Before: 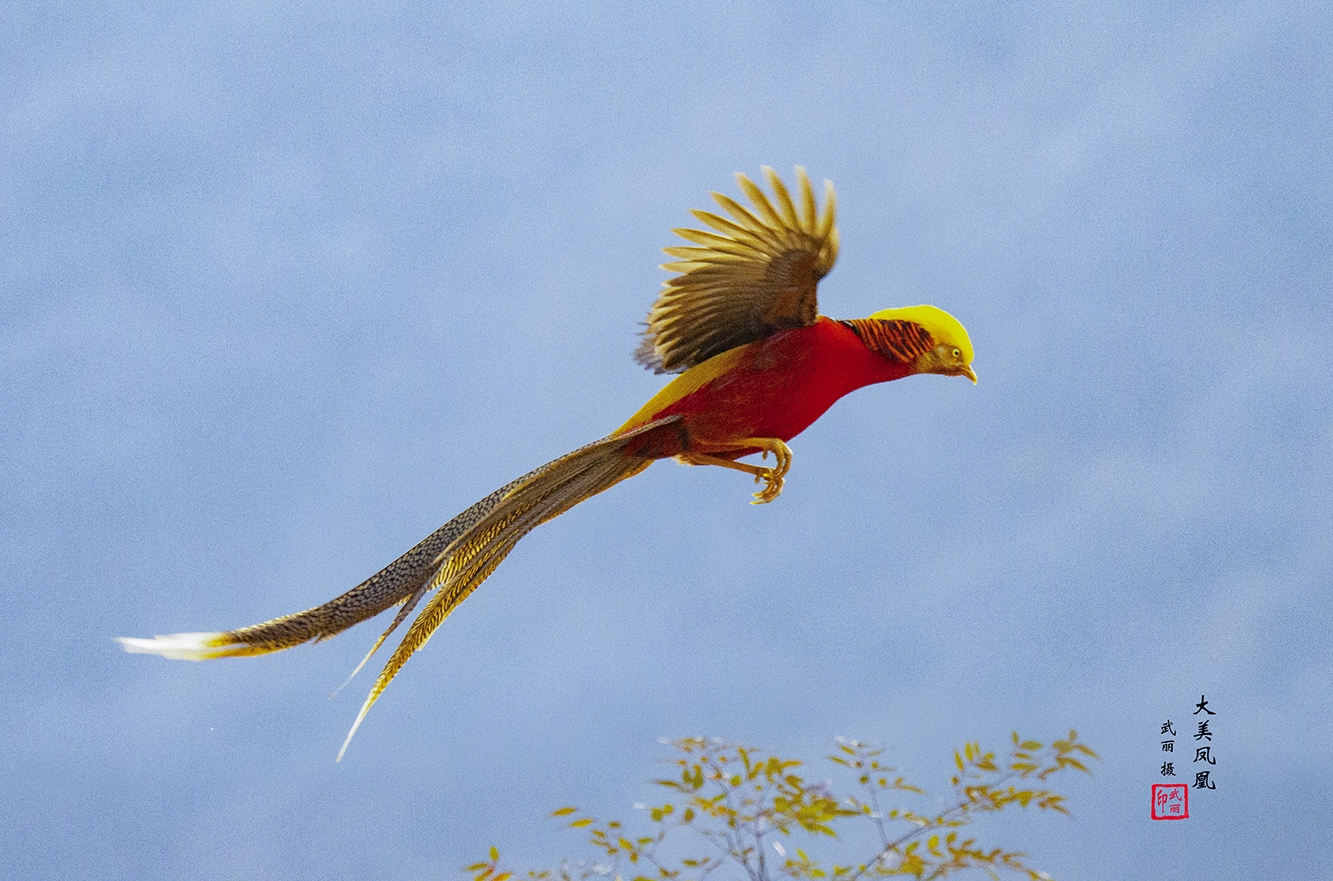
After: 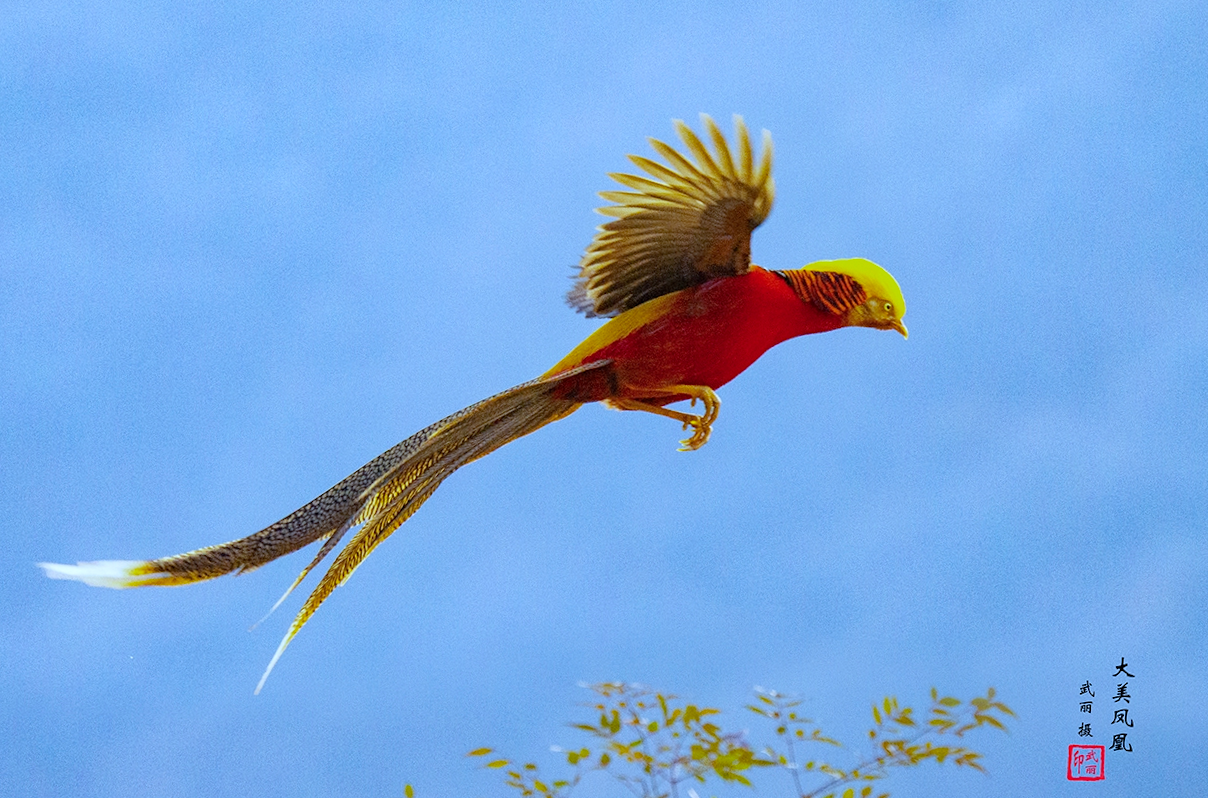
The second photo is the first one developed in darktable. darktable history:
crop and rotate: angle -1.96°, left 3.097%, top 4.154%, right 1.586%, bottom 0.529%
white balance: red 0.926, green 1.003, blue 1.133
